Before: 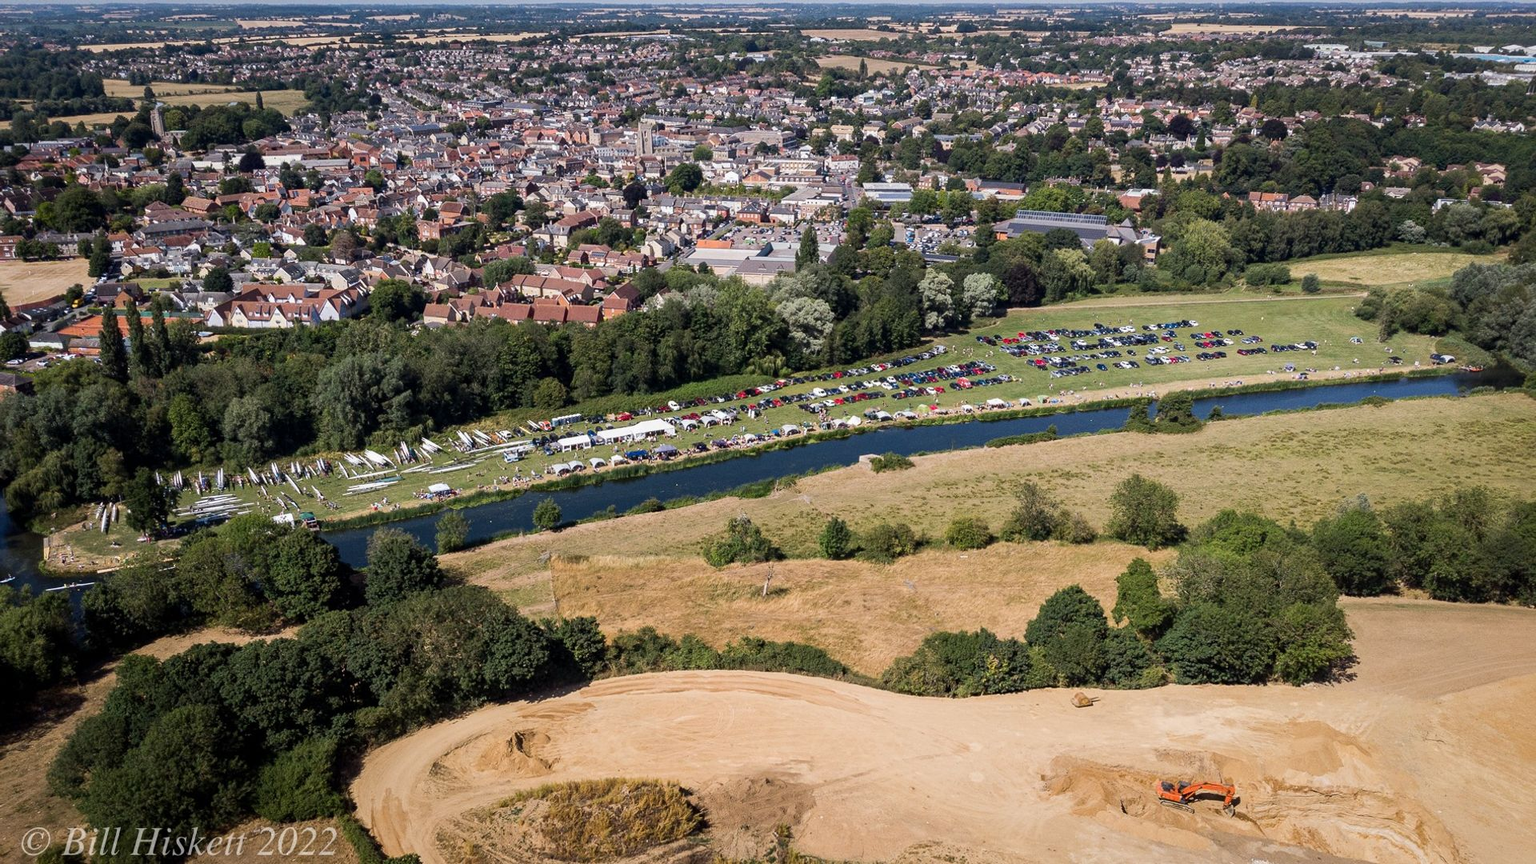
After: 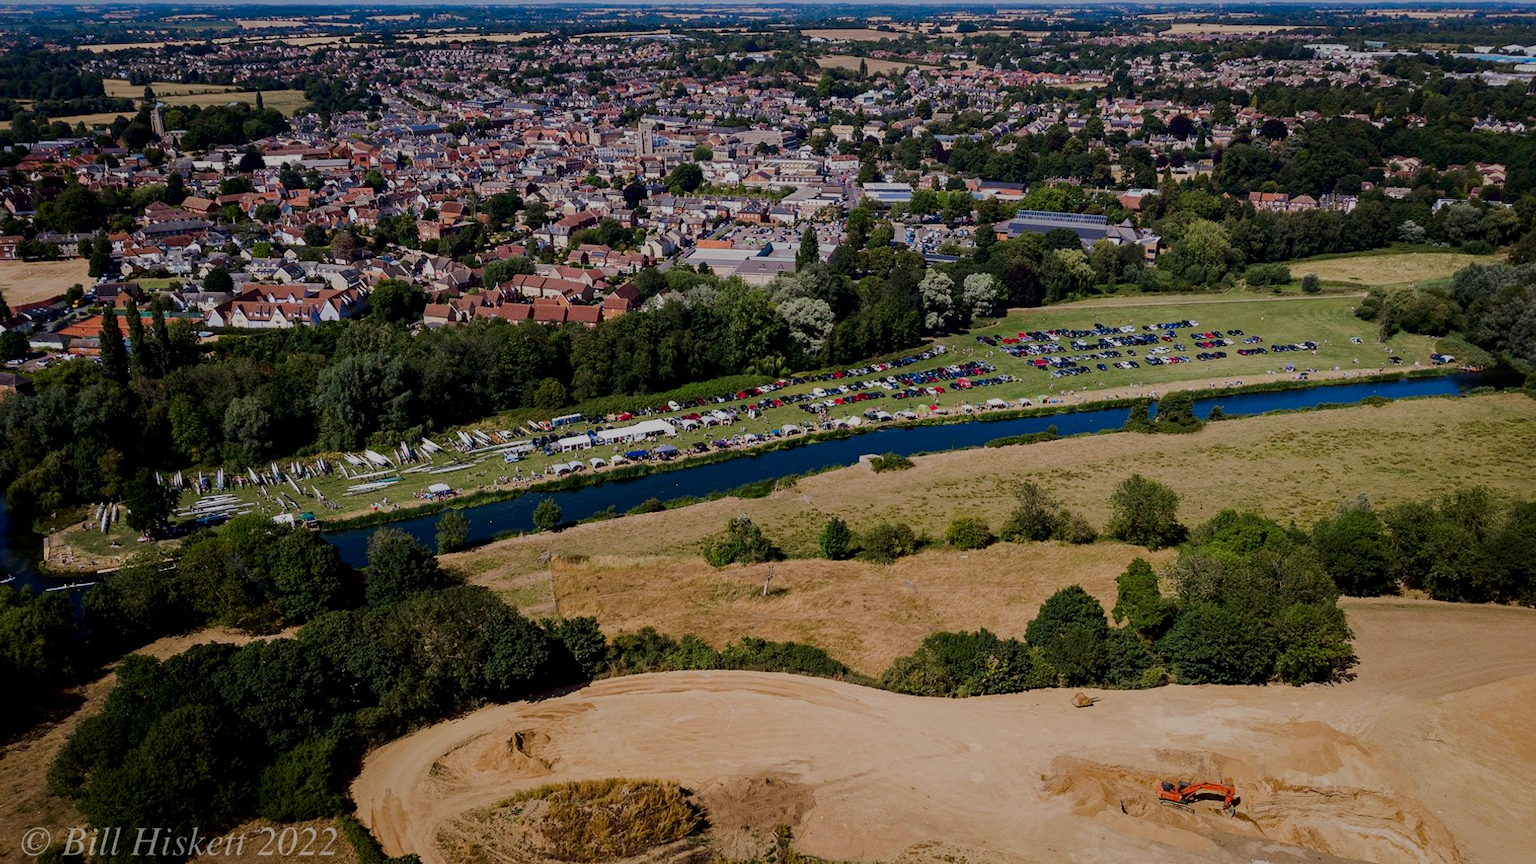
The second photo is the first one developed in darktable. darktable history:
filmic rgb: black relative exposure -7.65 EV, white relative exposure 4.56 EV, threshold -0.299 EV, transition 3.19 EV, structure ↔ texture 99.02%, hardness 3.61, iterations of high-quality reconstruction 0, enable highlight reconstruction true
contrast brightness saturation: brightness -0.213, saturation 0.076
color zones: curves: ch1 [(0.25, 0.5) (0.747, 0.71)]
